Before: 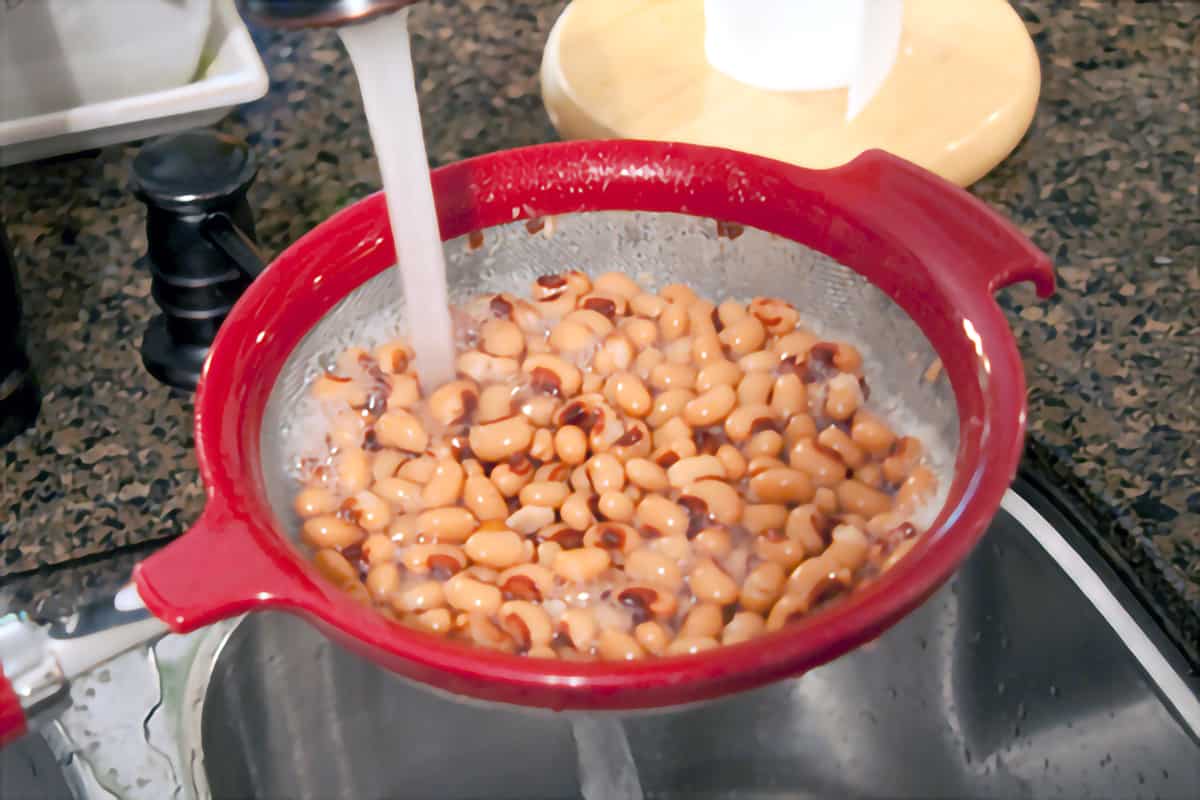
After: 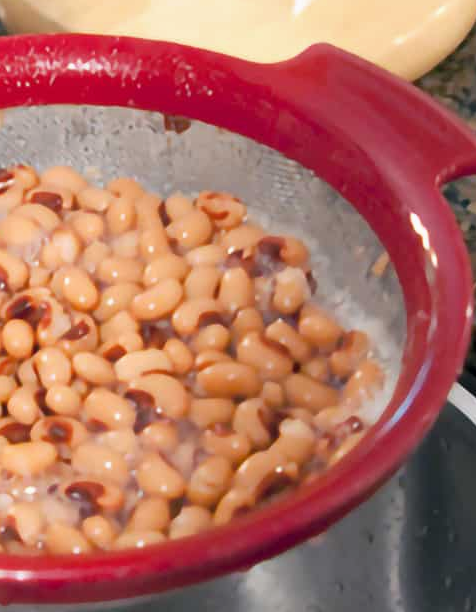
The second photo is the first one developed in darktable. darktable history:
crop: left 46.122%, top 13.335%, right 14.188%, bottom 10.113%
exposure: exposure -0.048 EV, compensate exposure bias true, compensate highlight preservation false
